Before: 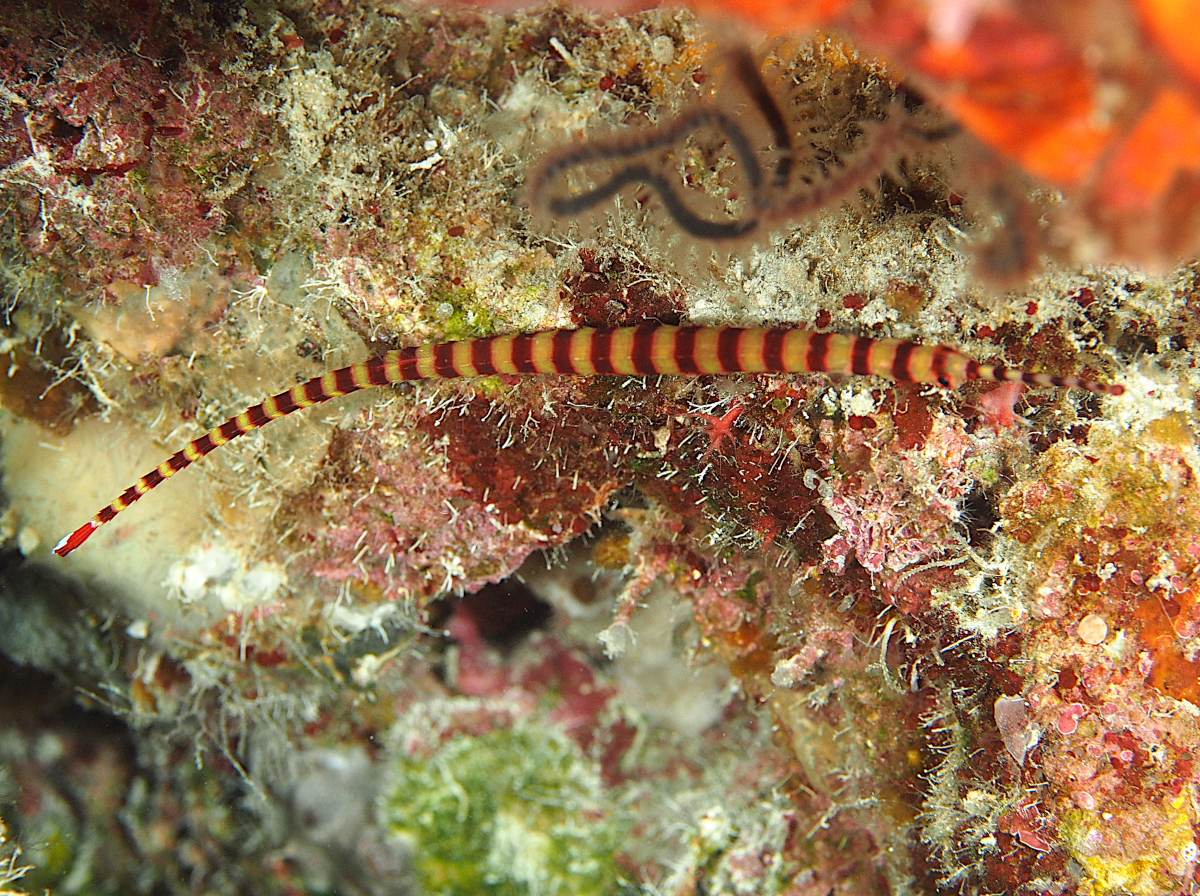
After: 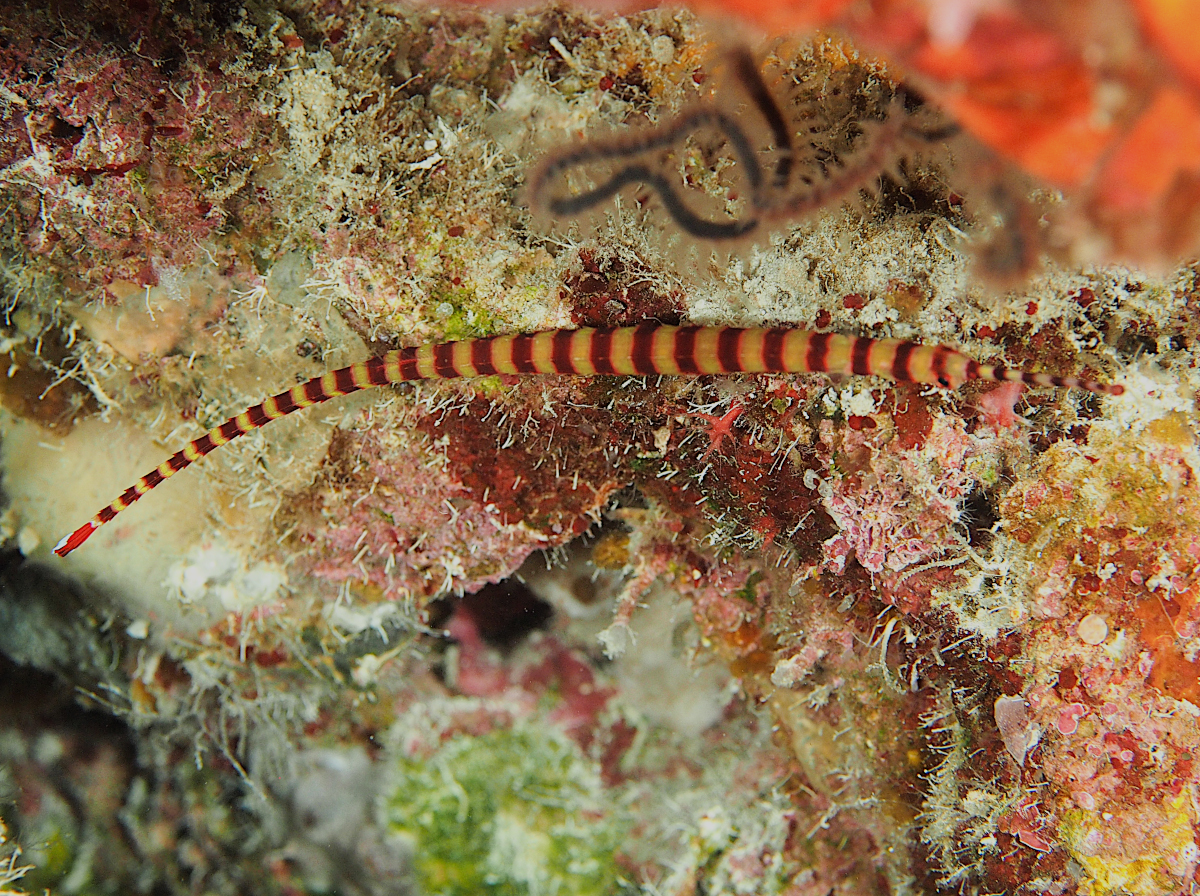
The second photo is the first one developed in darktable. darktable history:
filmic rgb: black relative exposure -7.65 EV, white relative exposure 4.56 EV, threshold 3.02 EV, hardness 3.61, contrast in shadows safe, enable highlight reconstruction true
